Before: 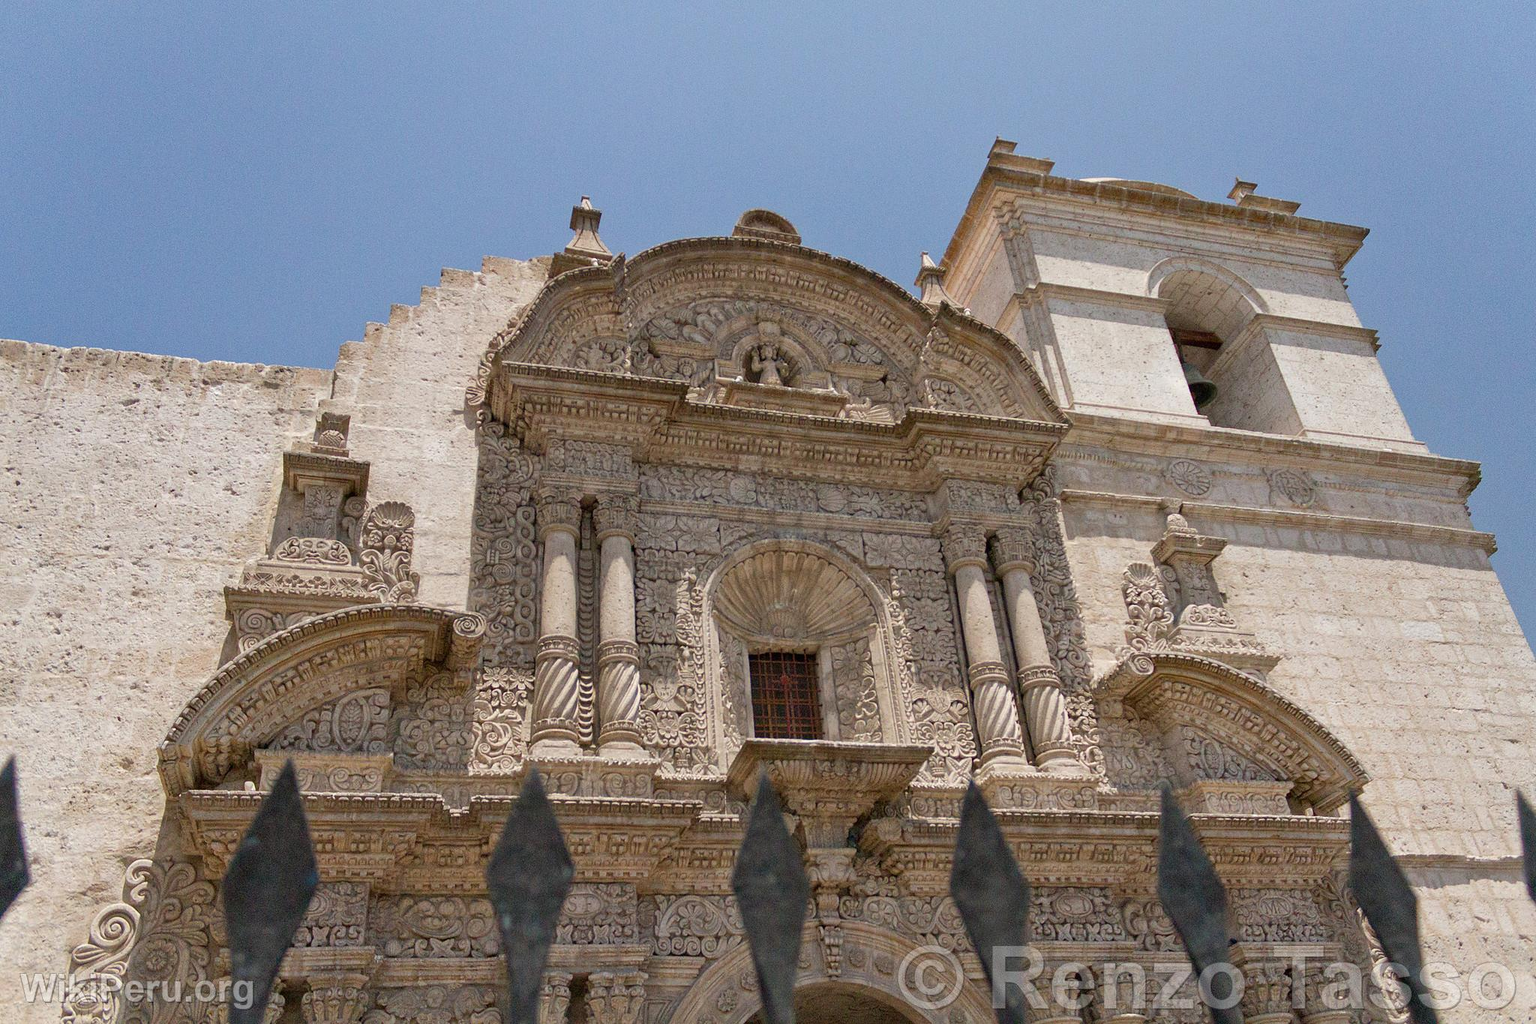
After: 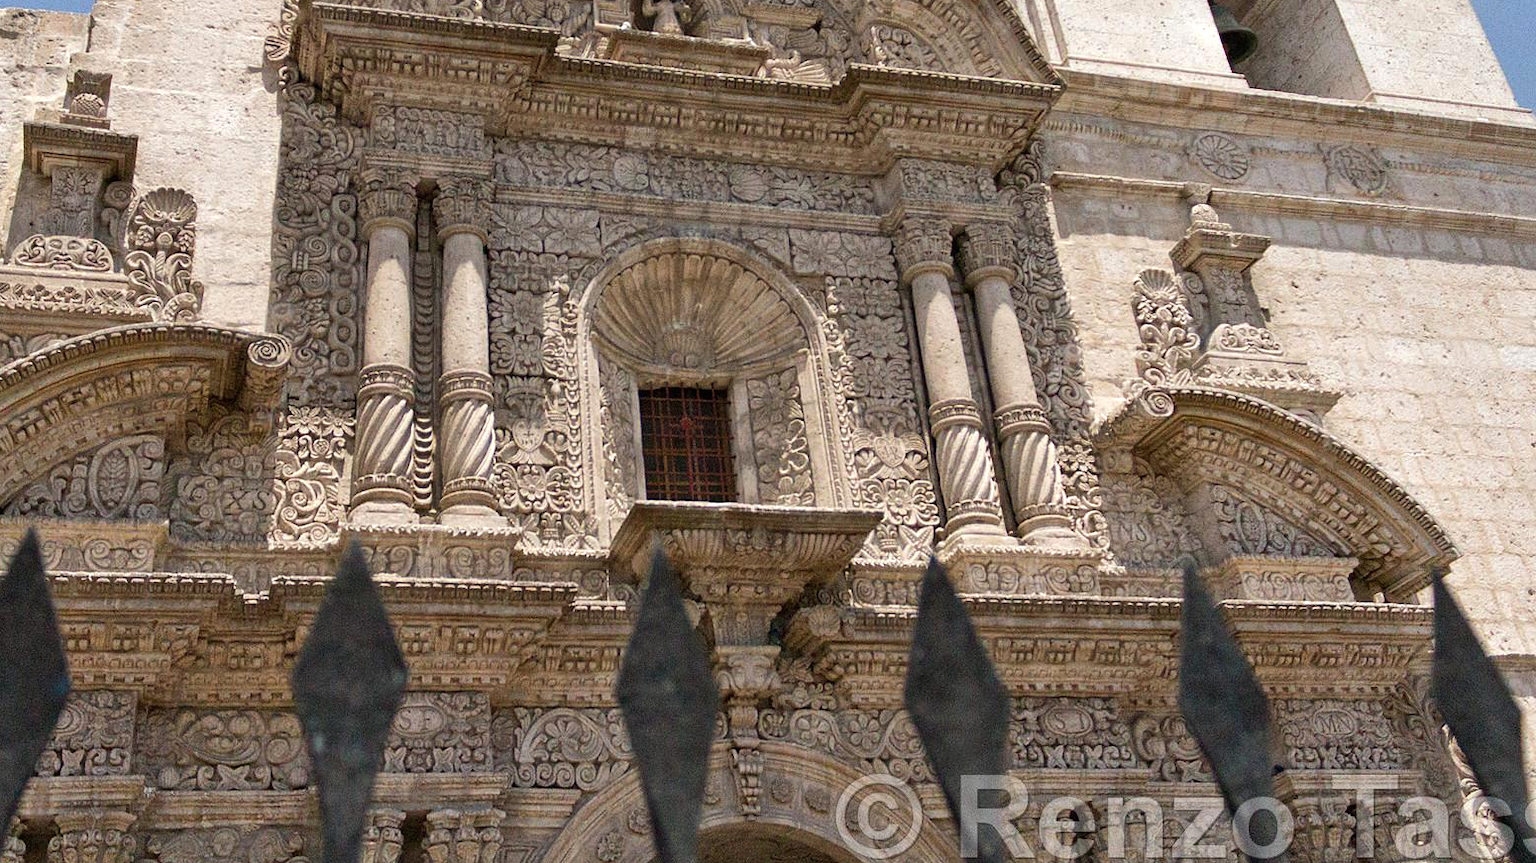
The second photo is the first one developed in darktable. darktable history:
tone equalizer: -8 EV -0.417 EV, -7 EV -0.389 EV, -6 EV -0.333 EV, -5 EV -0.222 EV, -3 EV 0.222 EV, -2 EV 0.333 EV, -1 EV 0.389 EV, +0 EV 0.417 EV, edges refinement/feathering 500, mask exposure compensation -1.57 EV, preserve details no
white balance: emerald 1
crop and rotate: left 17.299%, top 35.115%, right 7.015%, bottom 1.024%
